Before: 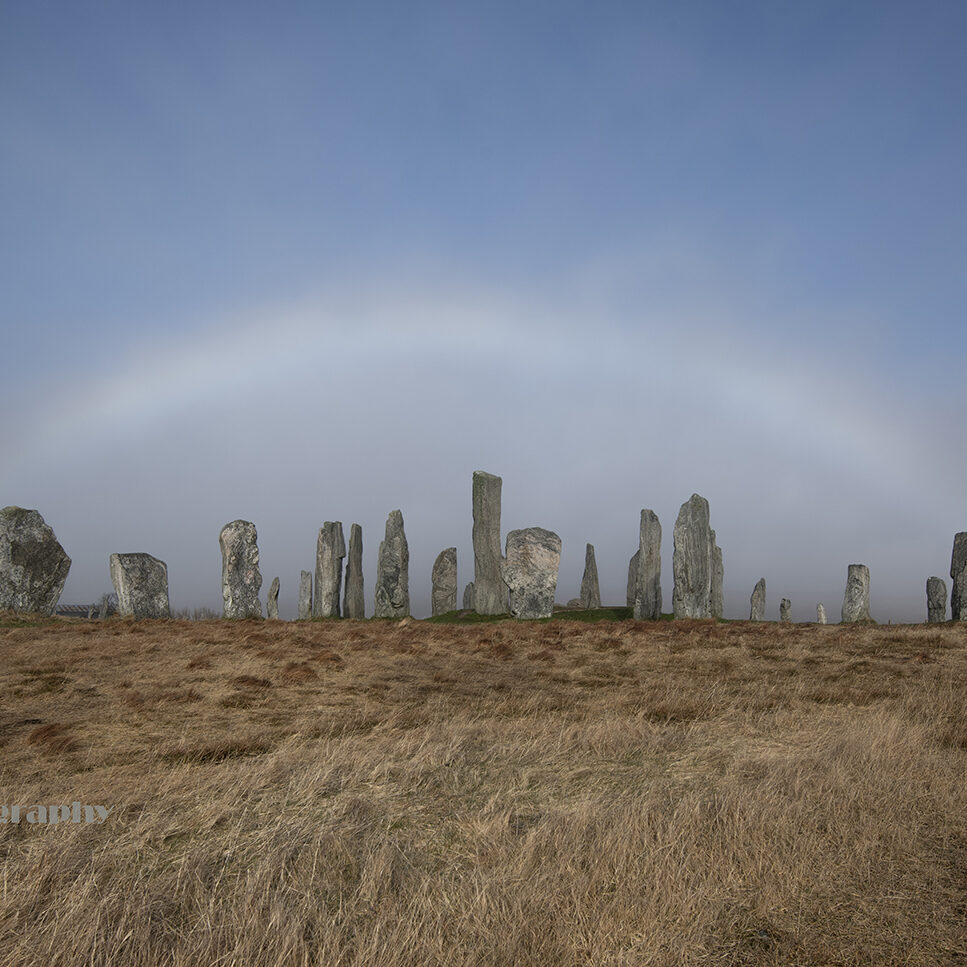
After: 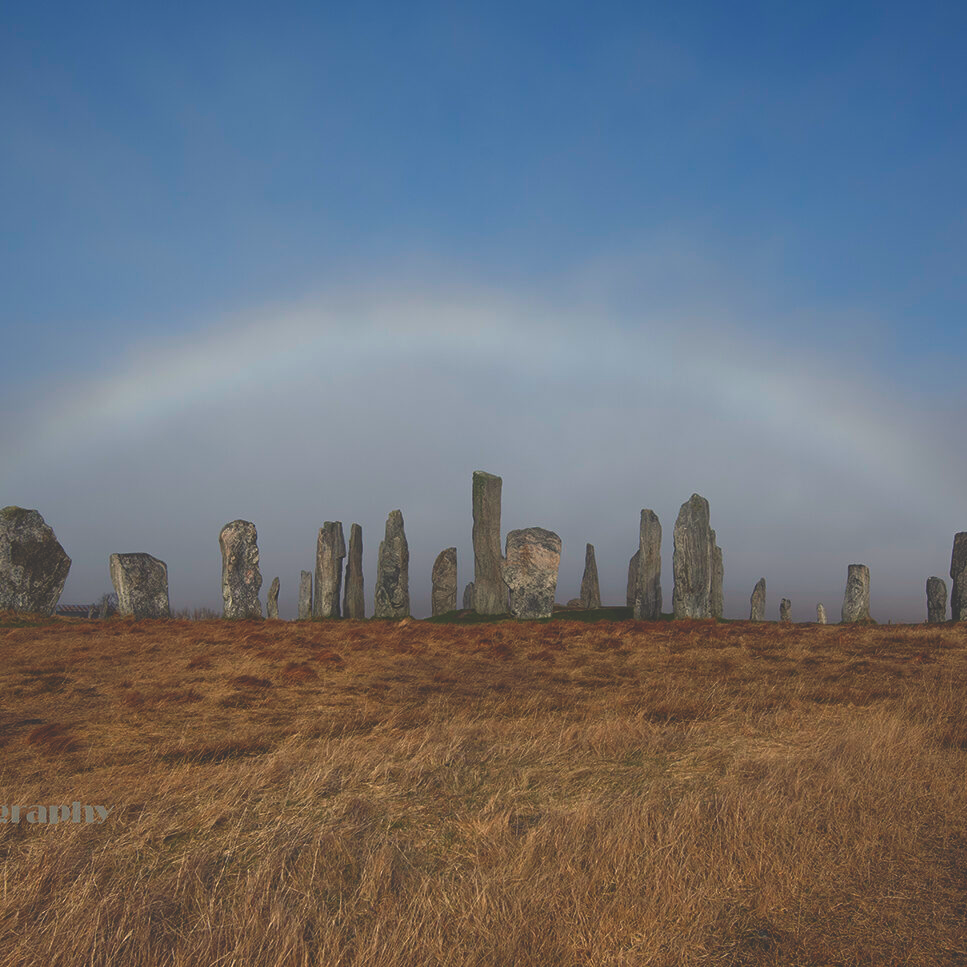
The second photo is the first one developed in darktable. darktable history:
color balance rgb: shadows lift › chroma 3%, shadows lift › hue 280.8°, power › hue 330°, highlights gain › chroma 3%, highlights gain › hue 75.6°, global offset › luminance 1.5%, perceptual saturation grading › global saturation 20%, perceptual saturation grading › highlights -25%, perceptual saturation grading › shadows 50%, global vibrance 30%
rgb curve: curves: ch0 [(0, 0.186) (0.314, 0.284) (0.775, 0.708) (1, 1)], compensate middle gray true, preserve colors none
